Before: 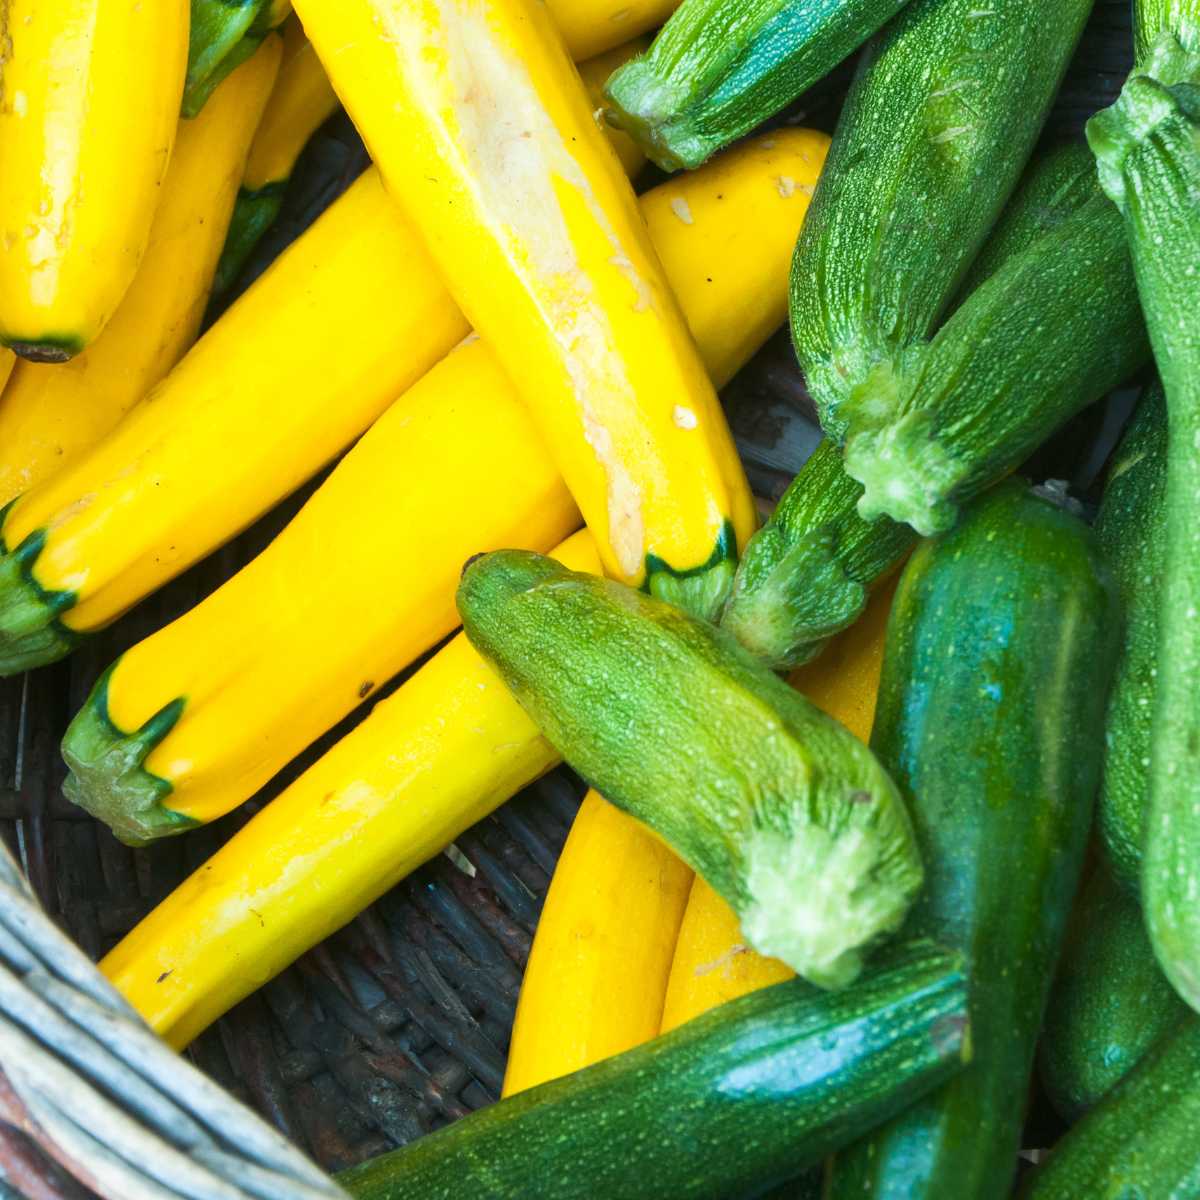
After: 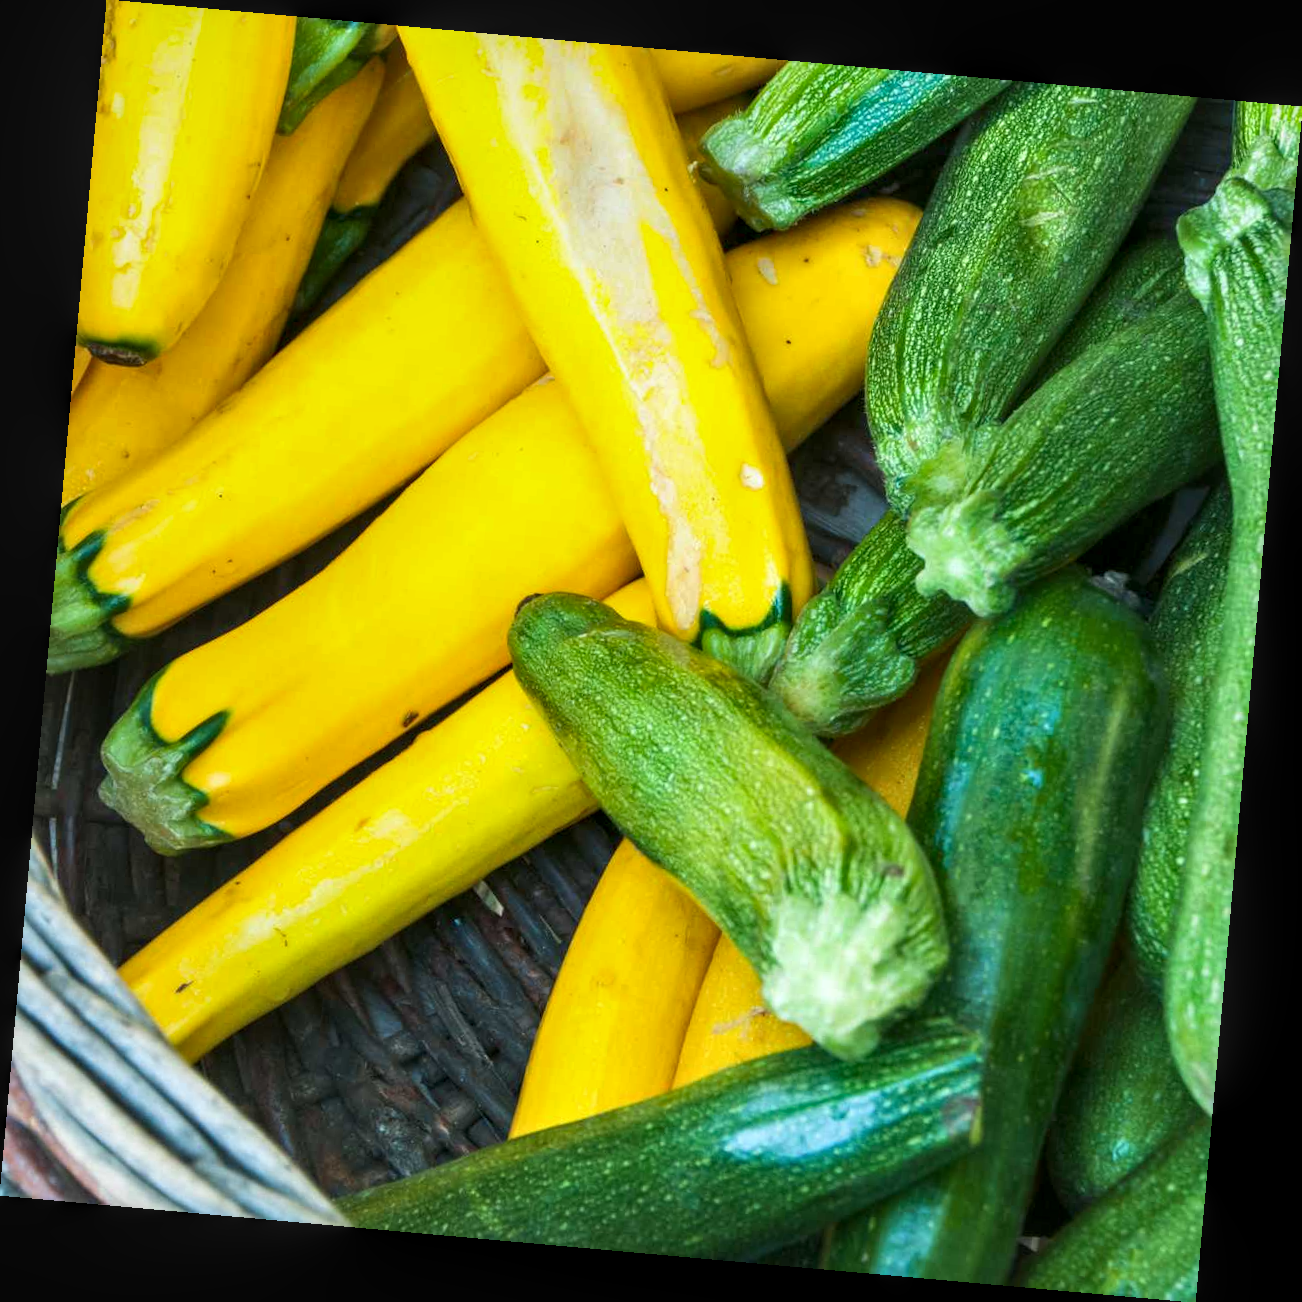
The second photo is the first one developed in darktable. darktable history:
local contrast: detail 130%
rotate and perspective: rotation 5.12°, automatic cropping off
